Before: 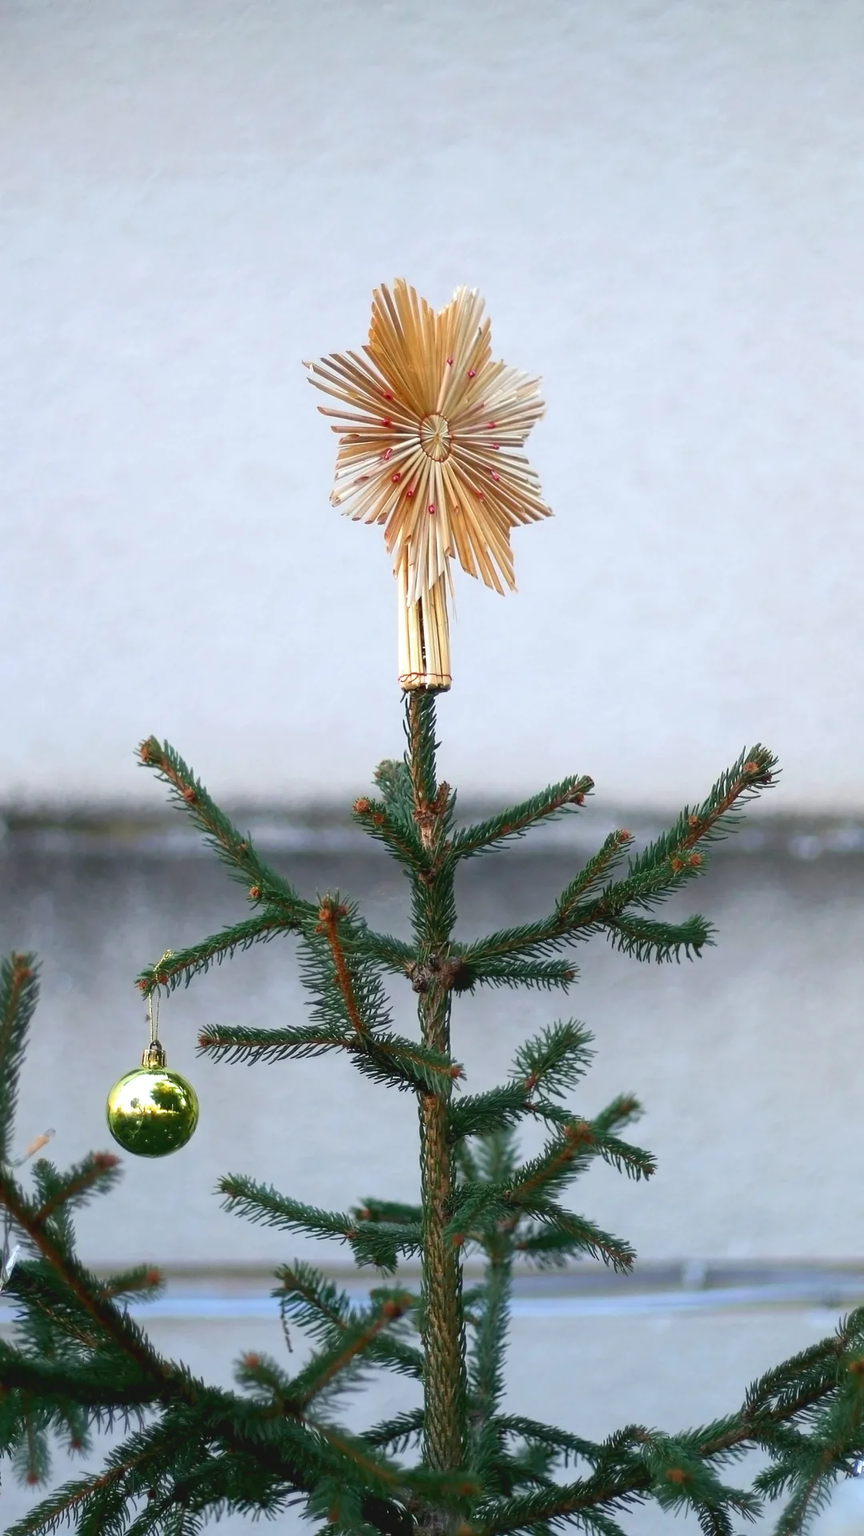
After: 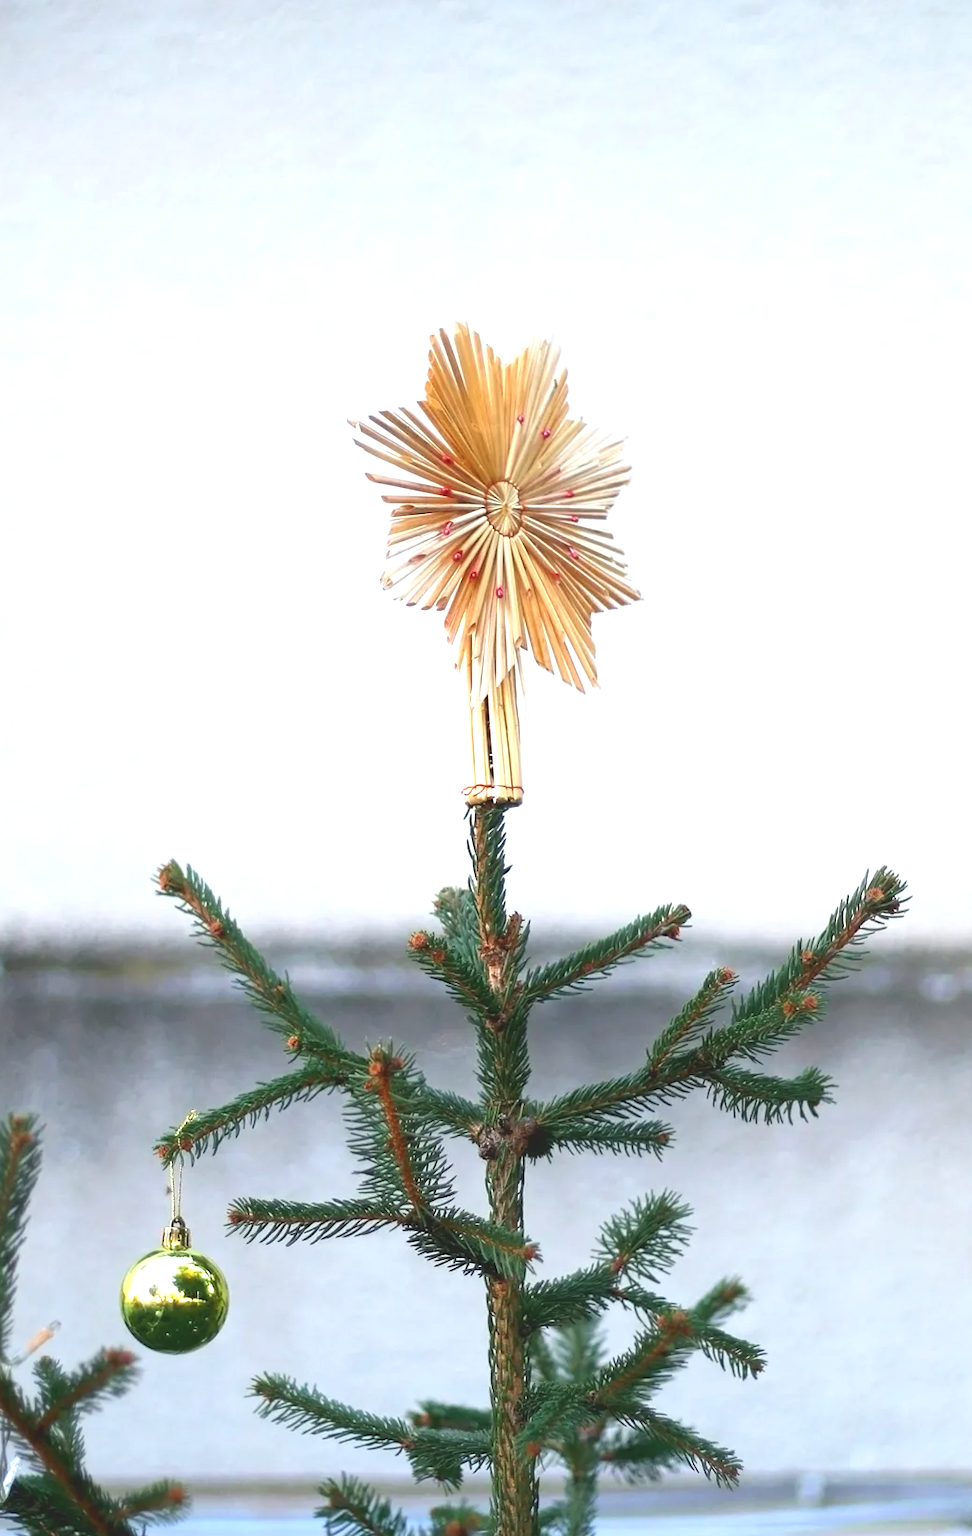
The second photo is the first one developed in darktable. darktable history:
exposure: black level correction -0.005, exposure 0.622 EV, compensate highlight preservation false
crop and rotate: angle 0.2°, left 0.275%, right 3.127%, bottom 14.18%
